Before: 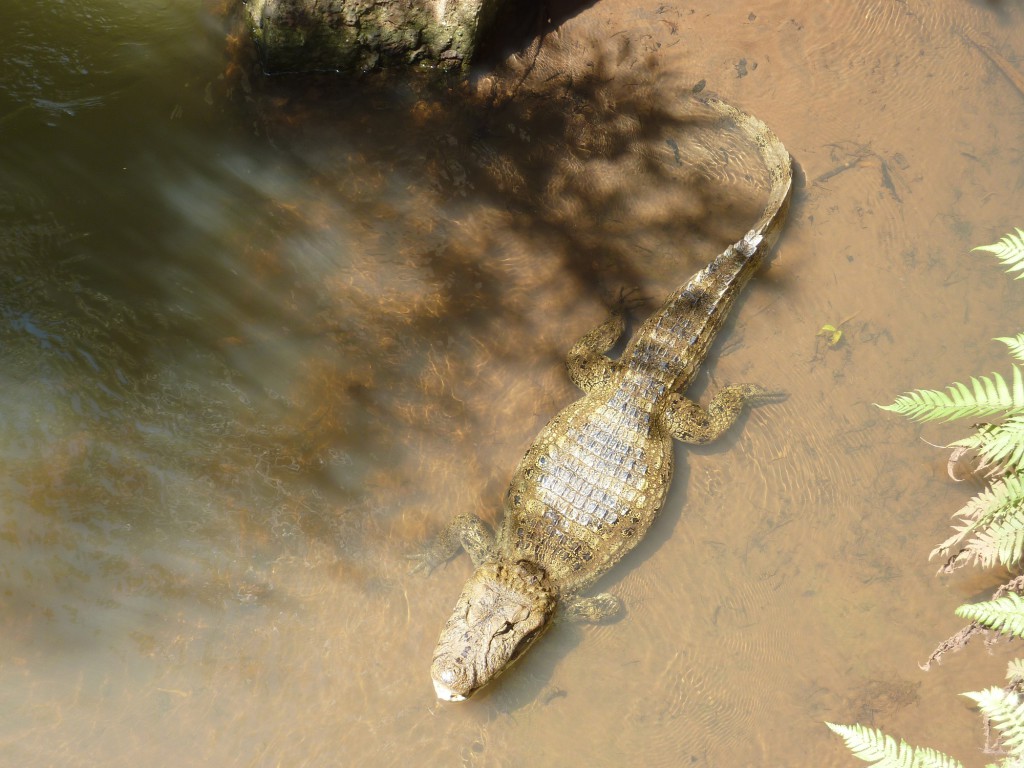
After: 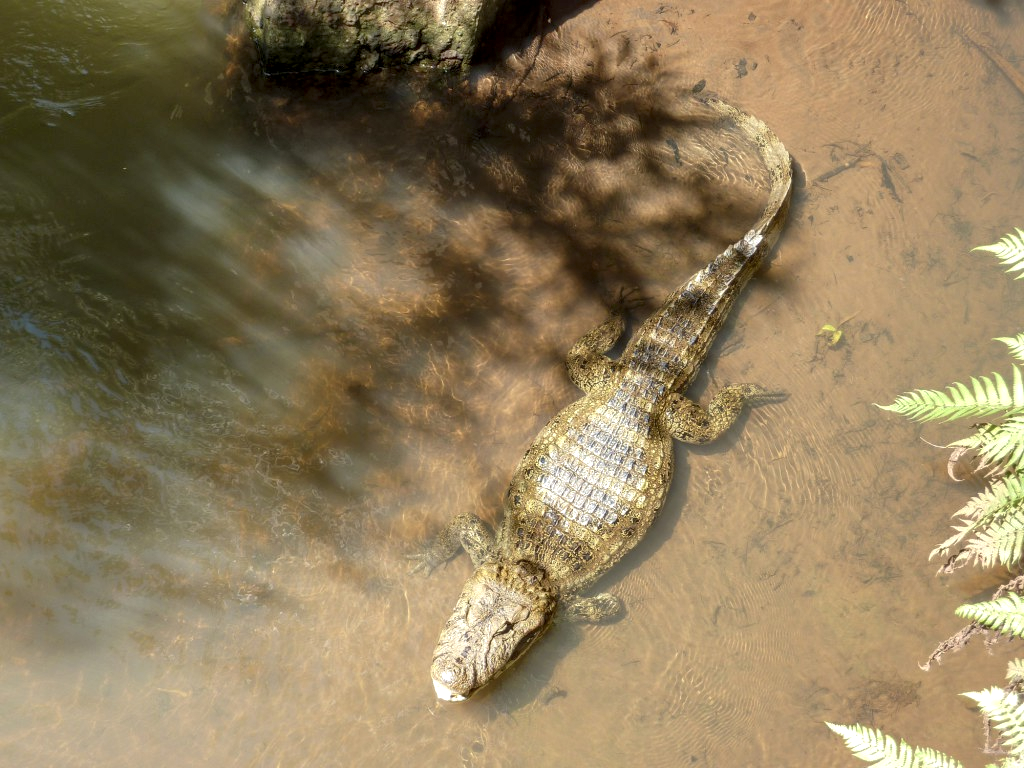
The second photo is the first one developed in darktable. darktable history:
shadows and highlights: on, module defaults
local contrast: highlights 23%, detail 150%
